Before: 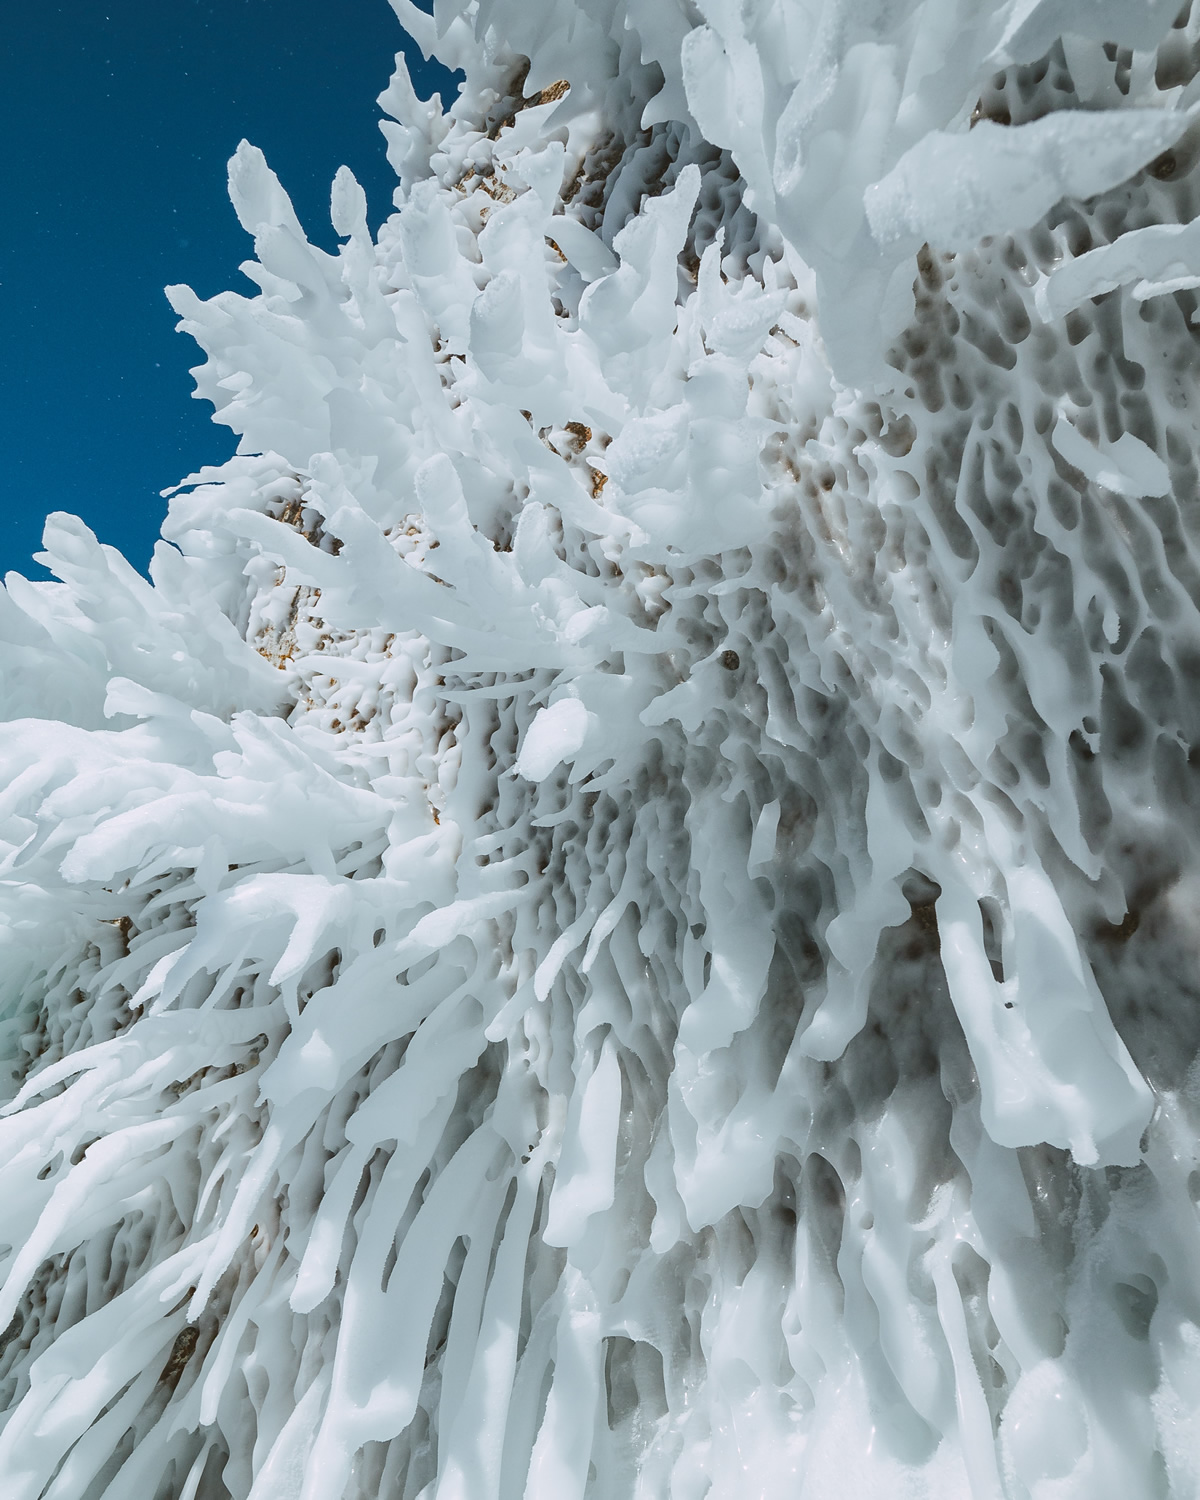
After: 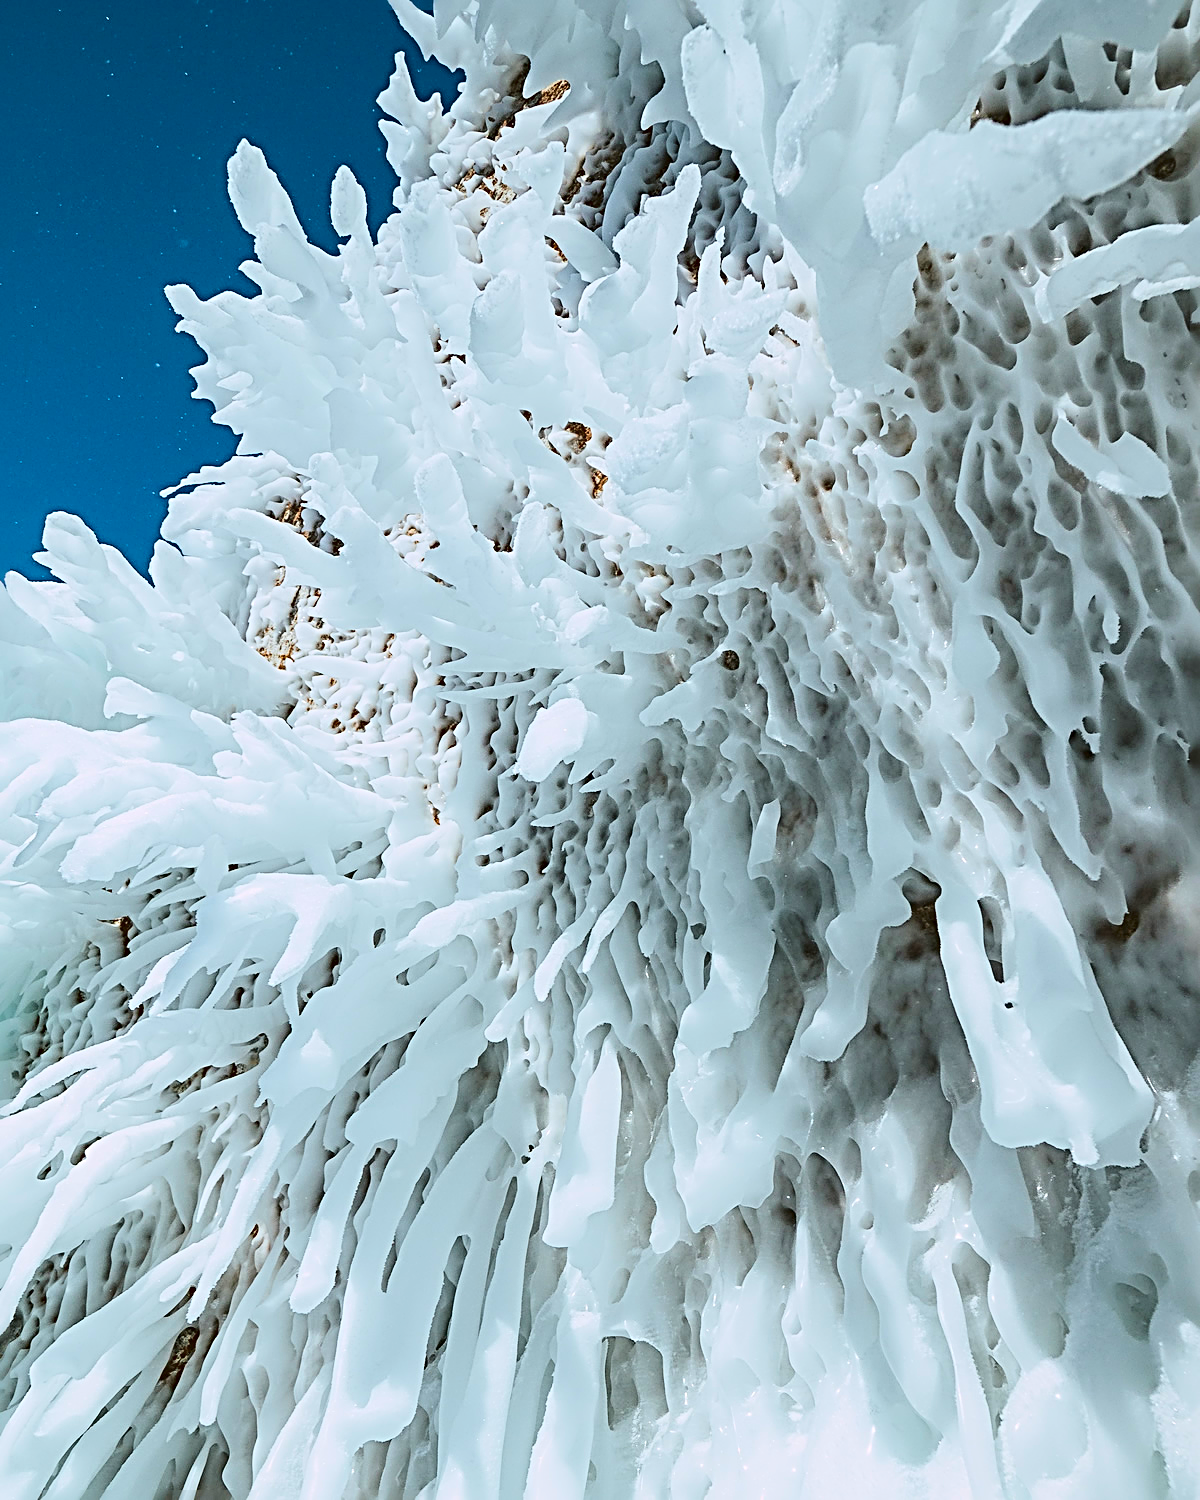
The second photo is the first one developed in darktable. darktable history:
sharpen: radius 3.732, amount 0.941
tone curve: curves: ch0 [(0, 0) (0.091, 0.077) (0.389, 0.458) (0.745, 0.82) (0.856, 0.899) (0.92, 0.938) (1, 0.973)]; ch1 [(0, 0) (0.437, 0.404) (0.5, 0.5) (0.529, 0.55) (0.58, 0.6) (0.616, 0.649) (1, 1)]; ch2 [(0, 0) (0.442, 0.415) (0.5, 0.5) (0.535, 0.557) (0.585, 0.62) (1, 1)], color space Lab, independent channels, preserve colors none
